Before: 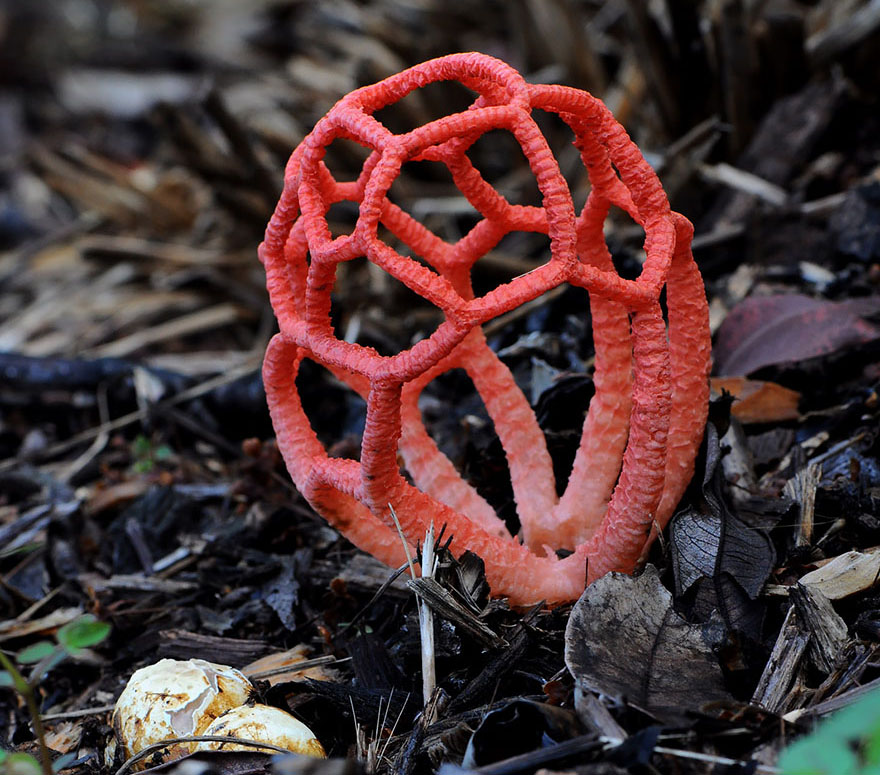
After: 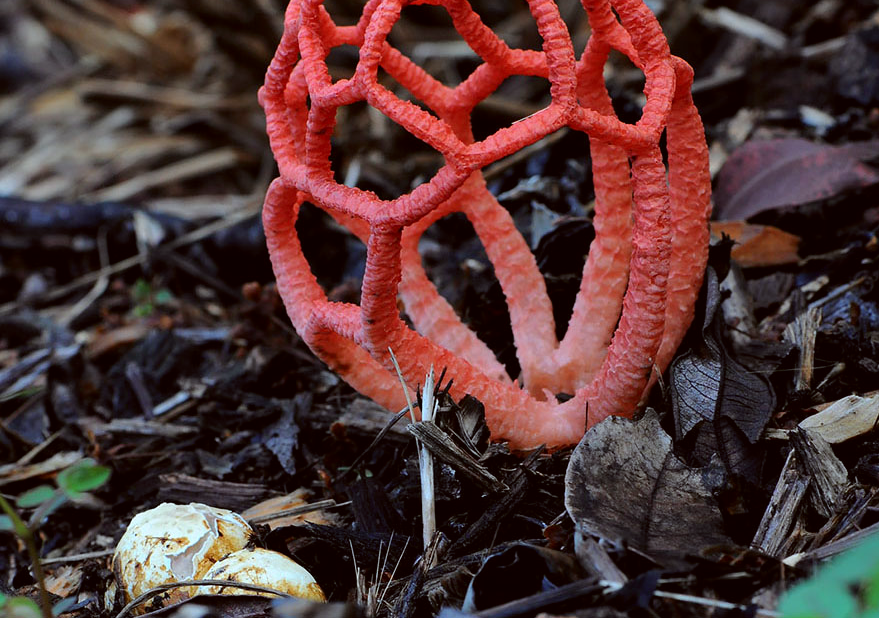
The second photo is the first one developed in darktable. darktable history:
crop and rotate: top 20.242%
color correction: highlights a* -5.12, highlights b* -4.46, shadows a* 3.86, shadows b* 4.12
